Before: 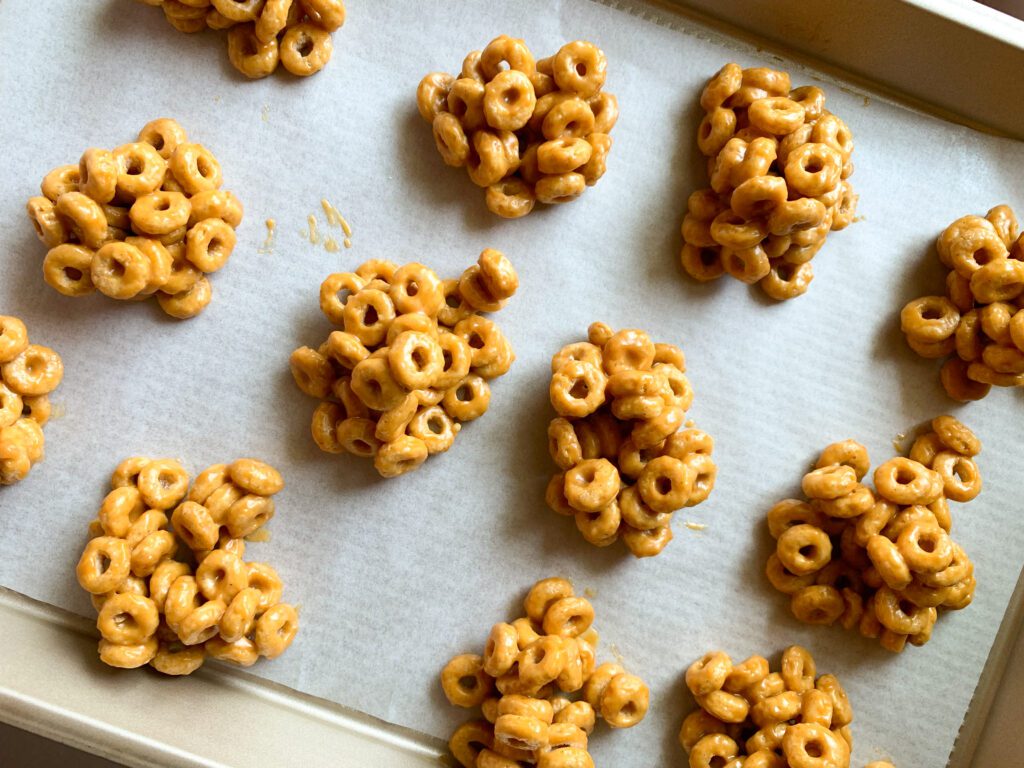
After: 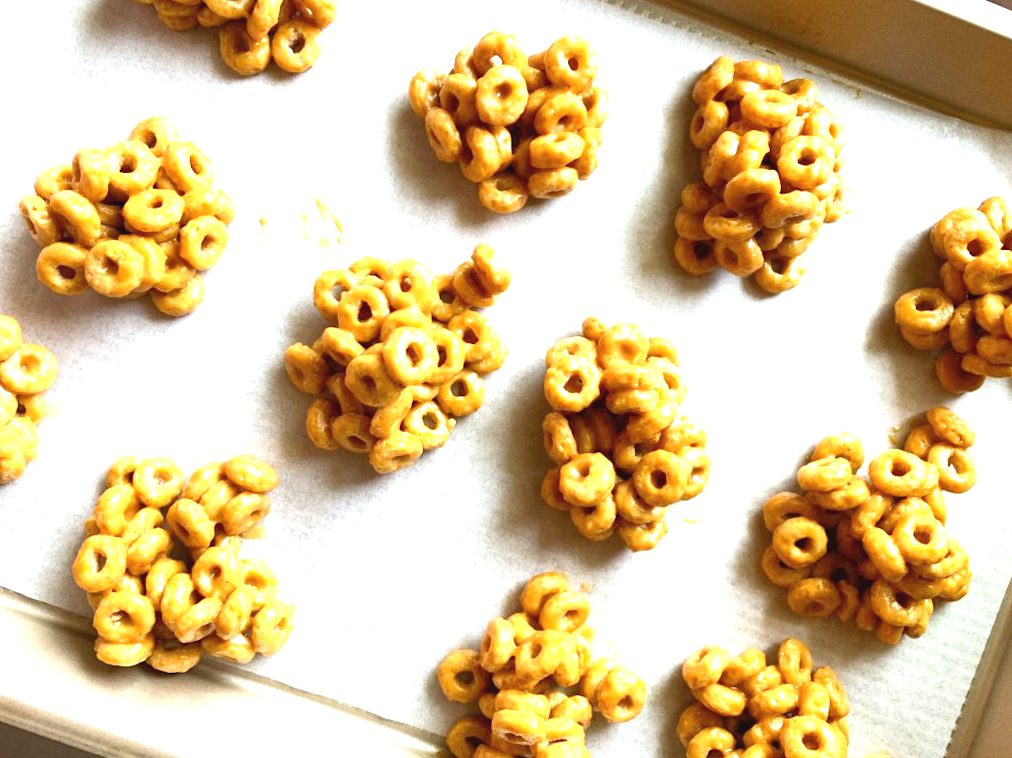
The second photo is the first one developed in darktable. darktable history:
rotate and perspective: rotation -0.45°, automatic cropping original format, crop left 0.008, crop right 0.992, crop top 0.012, crop bottom 0.988
base curve: curves: ch0 [(0, 0) (0.303, 0.277) (1, 1)]
exposure: black level correction -0.002, exposure 1.115 EV, compensate highlight preservation false
